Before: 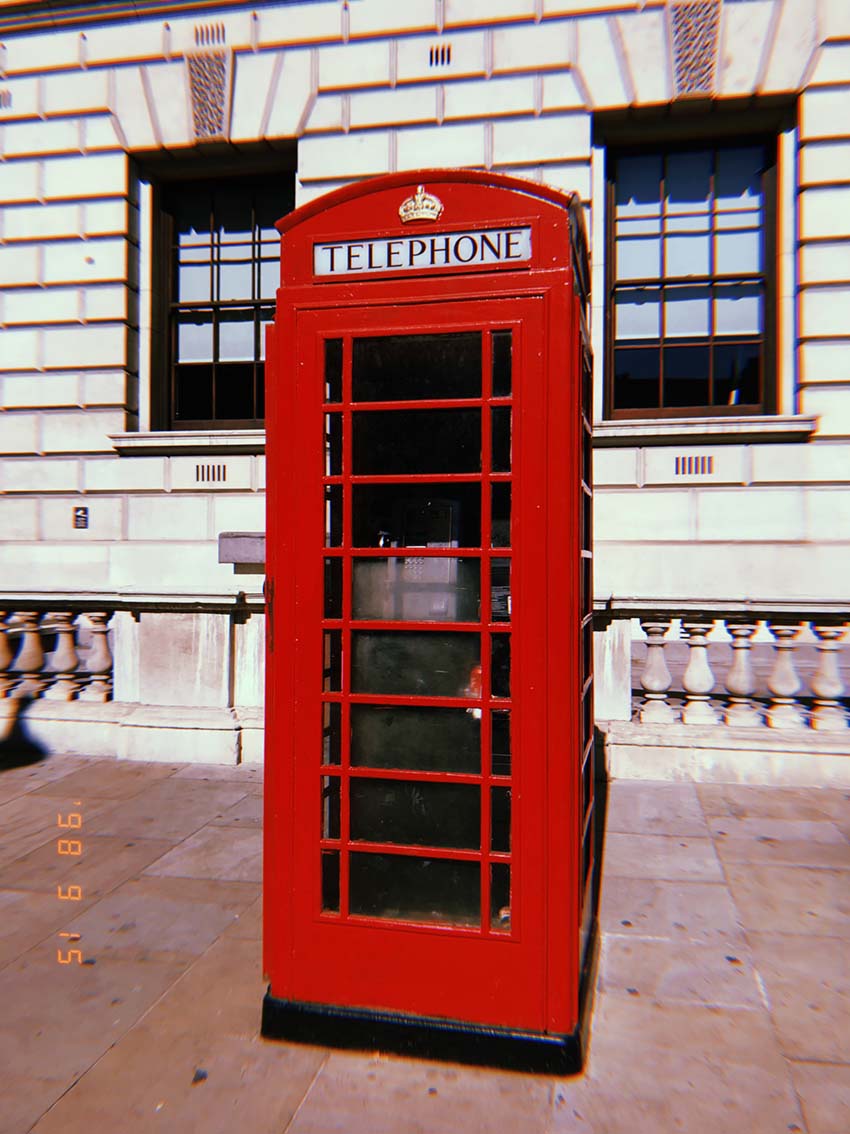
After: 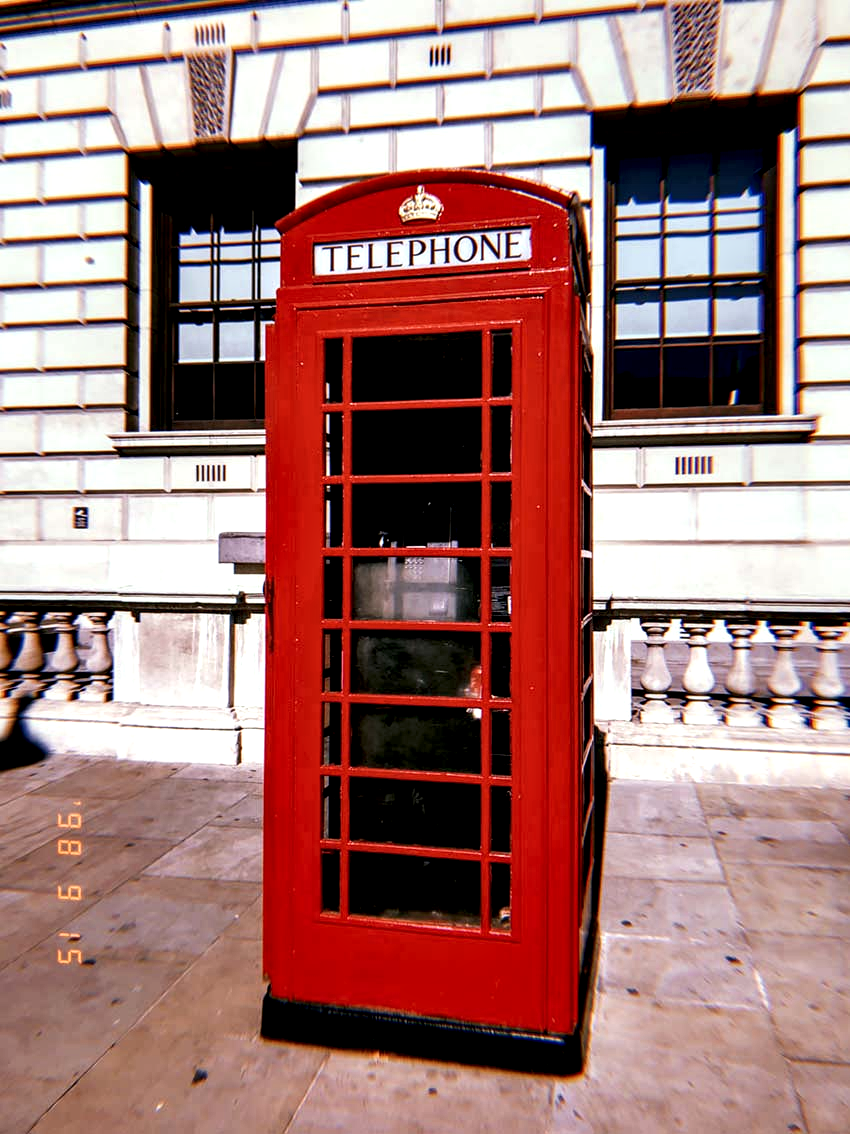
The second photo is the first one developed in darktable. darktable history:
contrast brightness saturation: contrast 0.103, brightness 0.022, saturation 0.023
local contrast: highlights 80%, shadows 58%, detail 175%, midtone range 0.602
